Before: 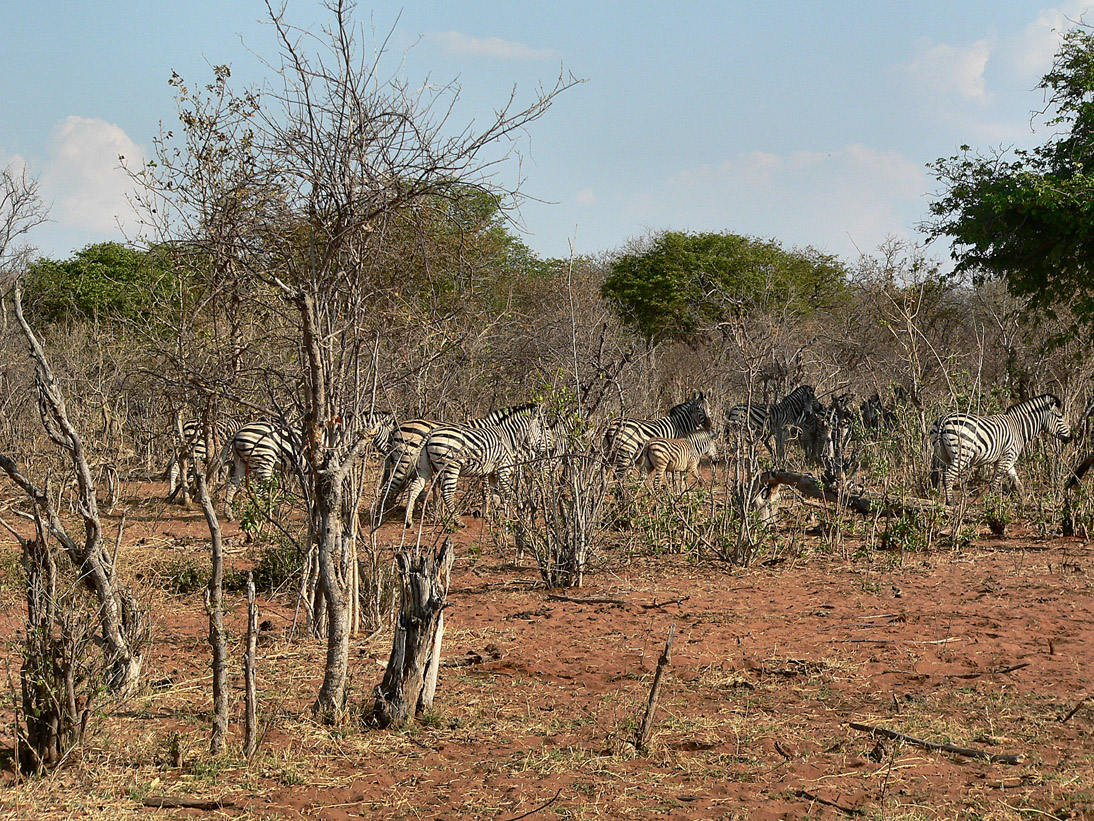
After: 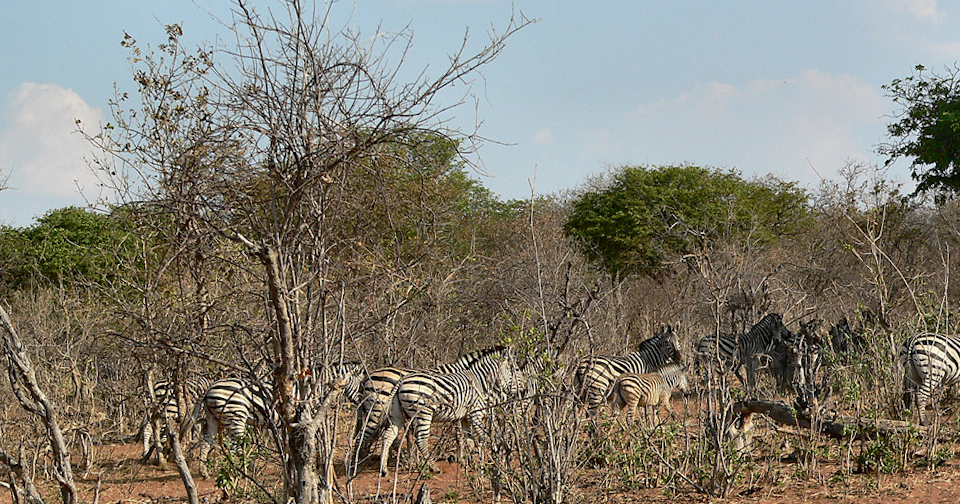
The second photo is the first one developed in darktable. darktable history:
exposure: black level correction 0.001, compensate highlight preservation false
crop: left 1.509%, top 3.452%, right 7.696%, bottom 28.452%
rotate and perspective: rotation -3°, crop left 0.031, crop right 0.968, crop top 0.07, crop bottom 0.93
